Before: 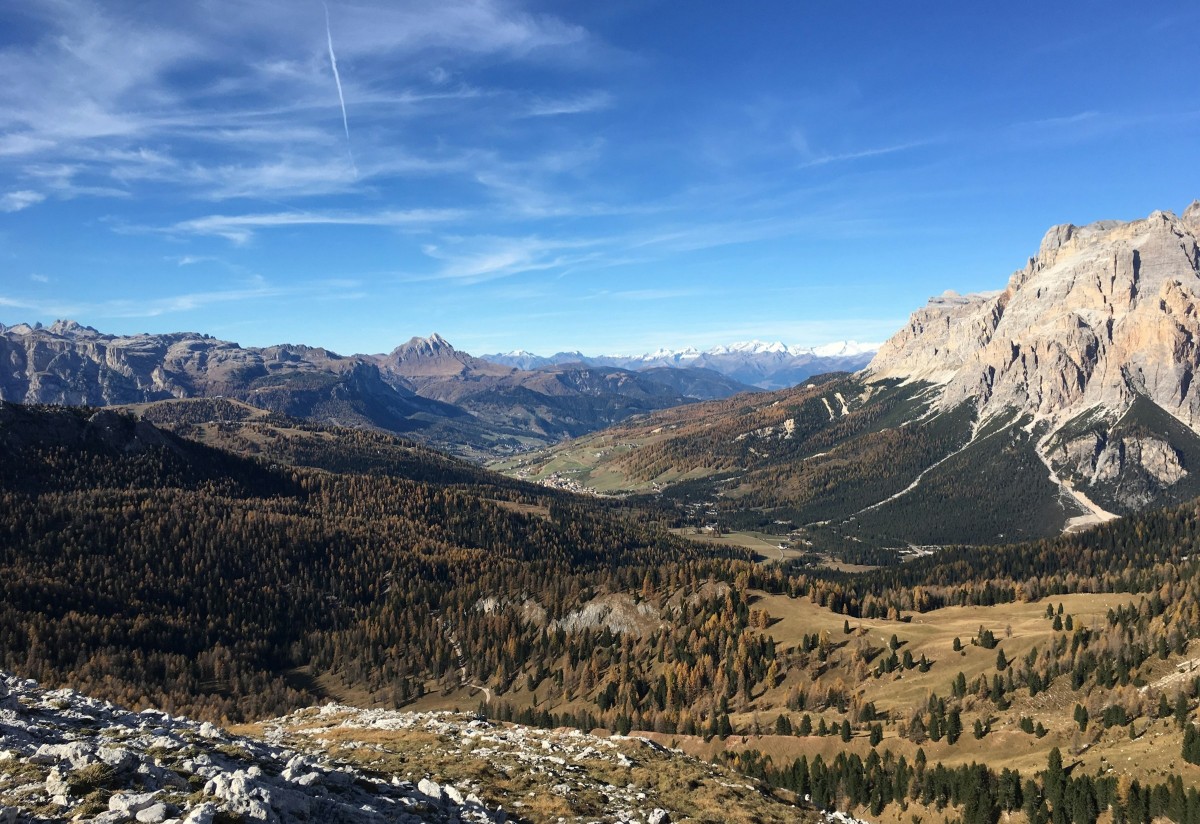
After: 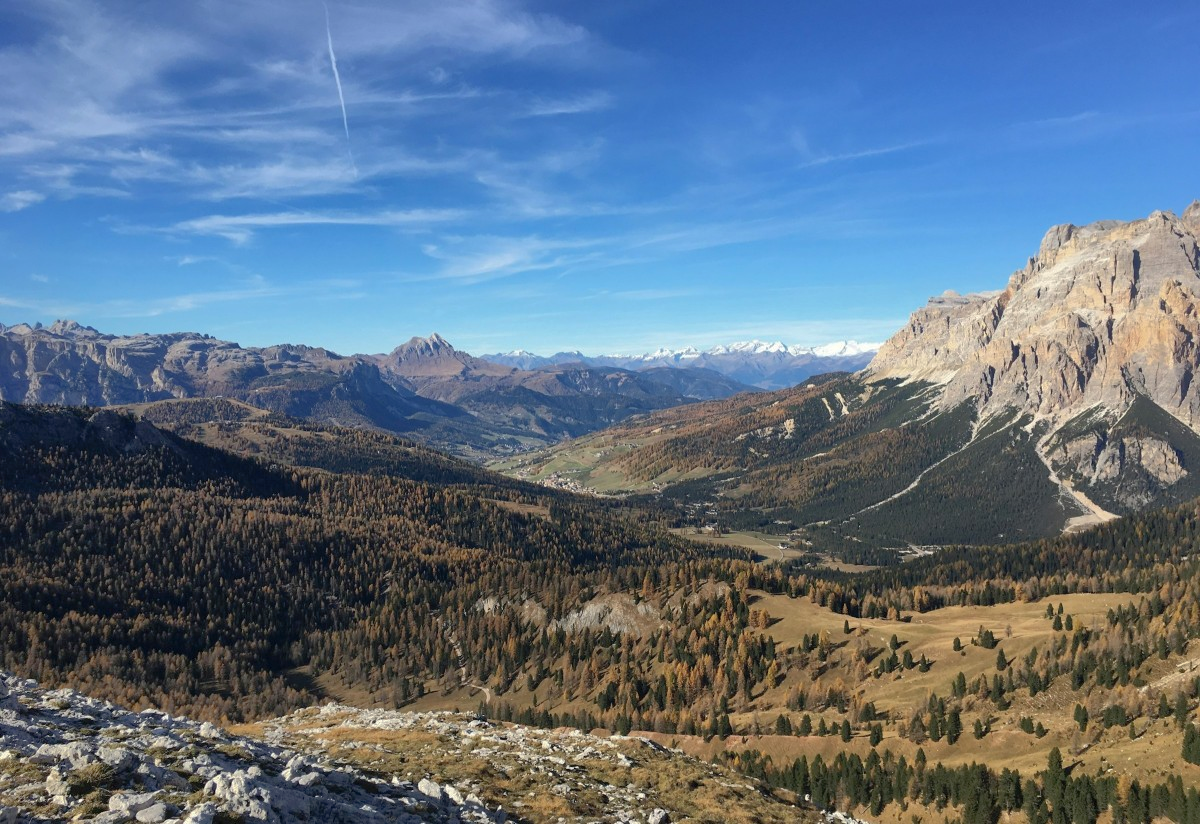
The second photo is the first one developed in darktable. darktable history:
shadows and highlights: highlights -59.84
